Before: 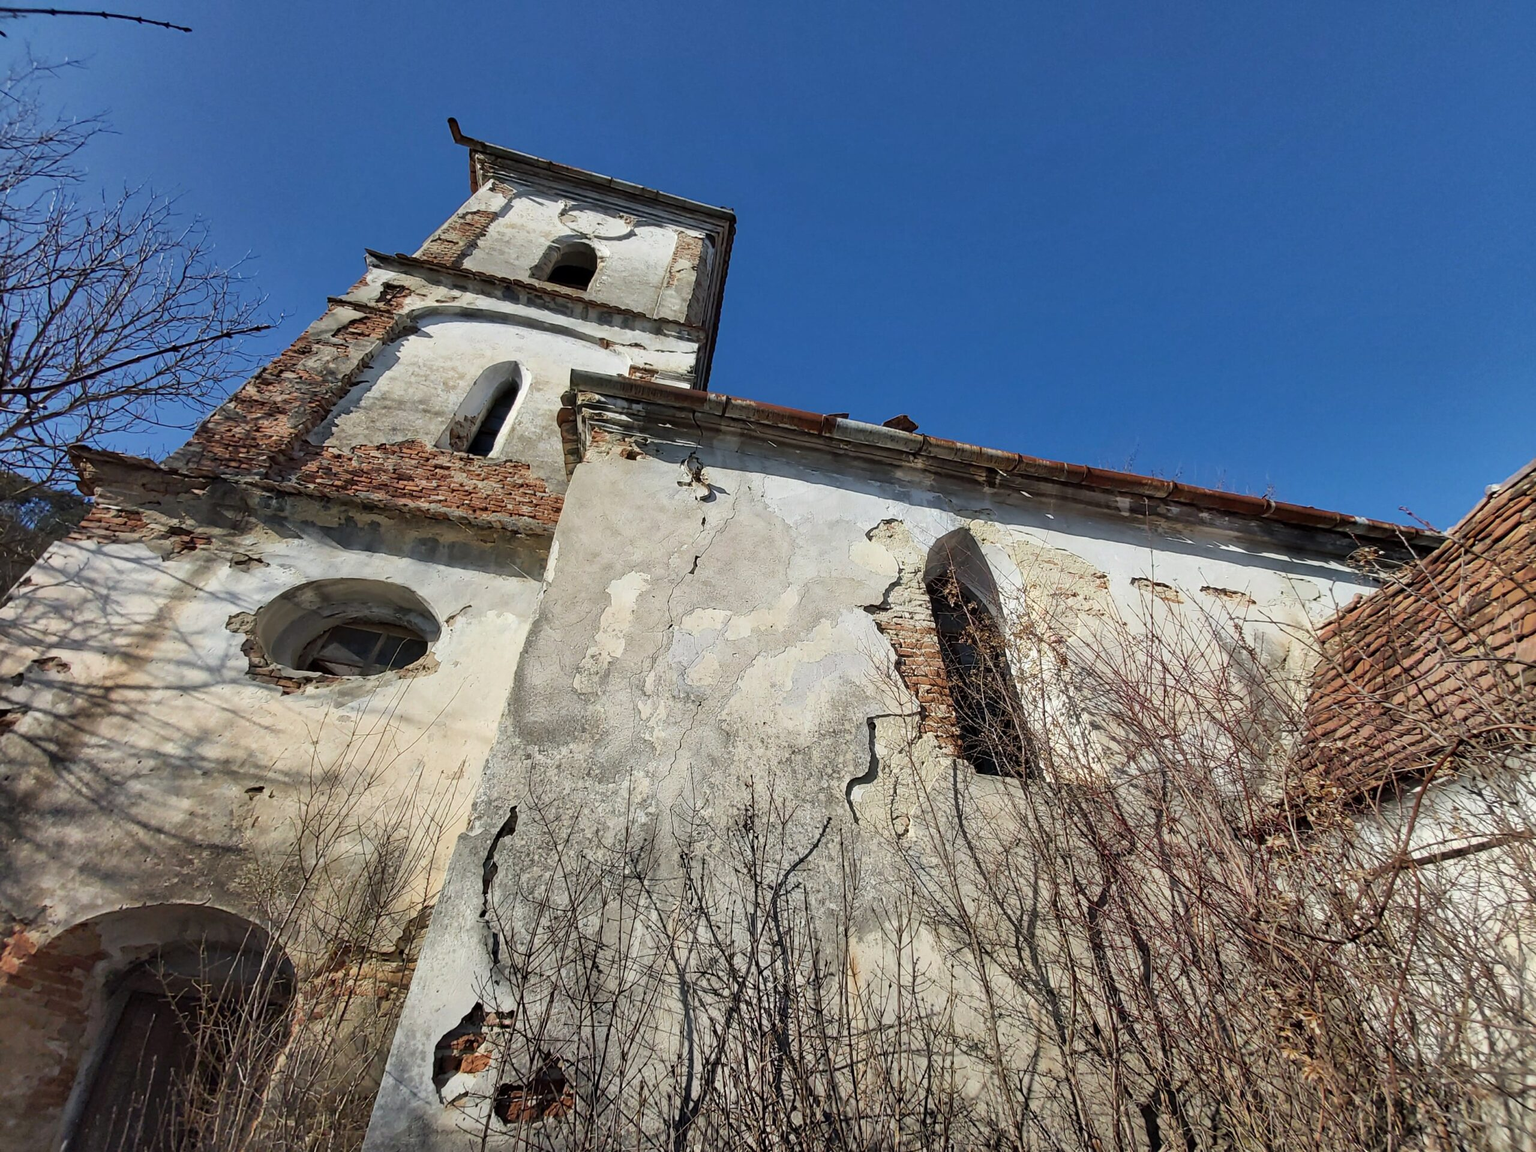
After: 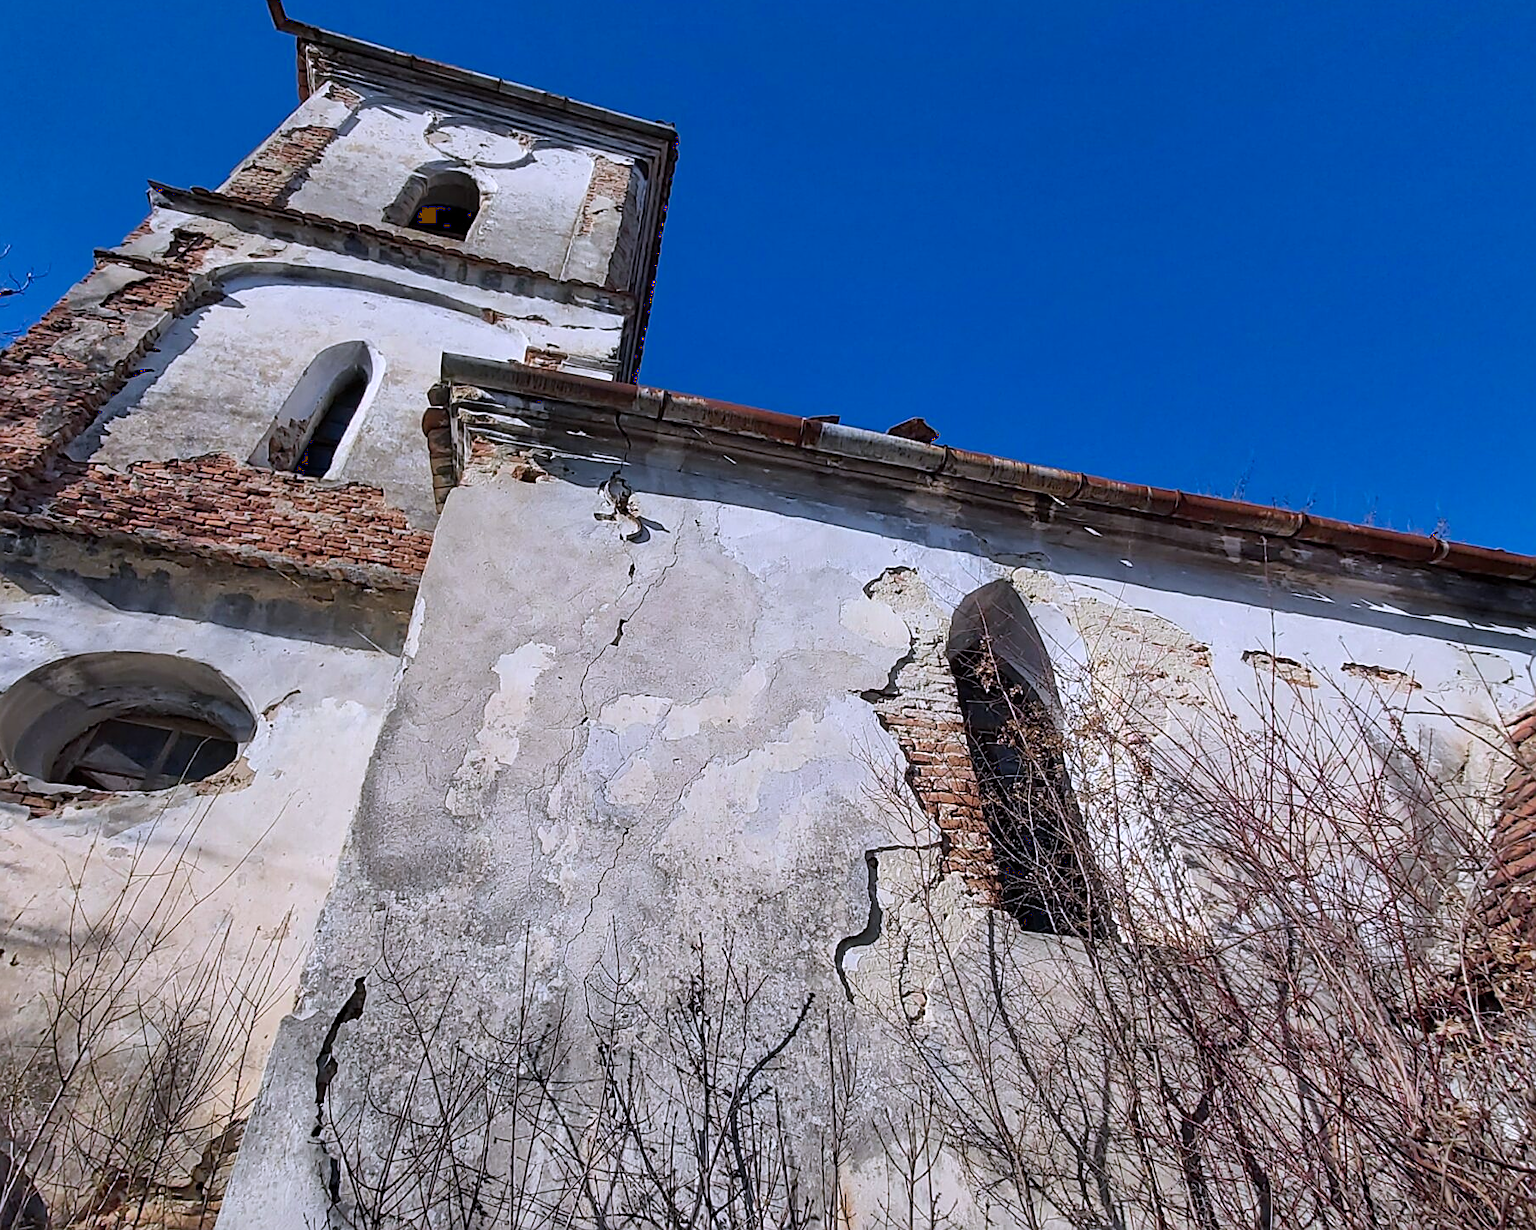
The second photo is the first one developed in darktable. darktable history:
sharpen: on, module defaults
crop and rotate: left 17.046%, top 10.659%, right 12.989%, bottom 14.553%
color calibration: output R [0.999, 0.026, -0.11, 0], output G [-0.019, 1.037, -0.099, 0], output B [0.022, -0.023, 0.902, 0], illuminant custom, x 0.367, y 0.392, temperature 4437.75 K, clip negative RGB from gamut false
